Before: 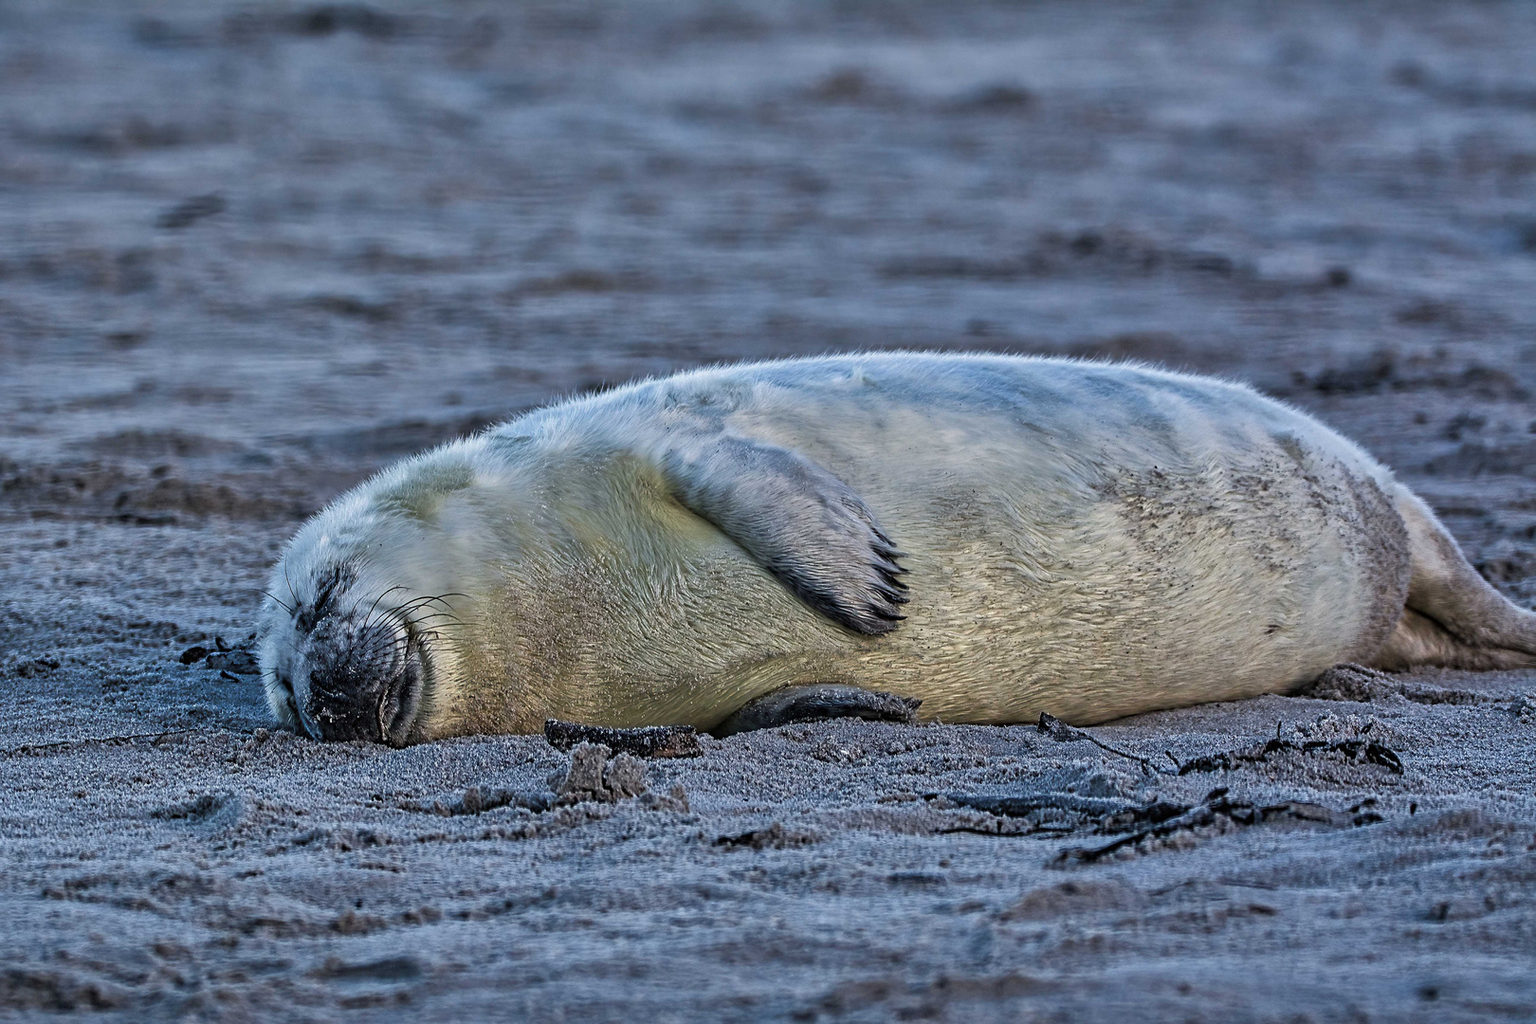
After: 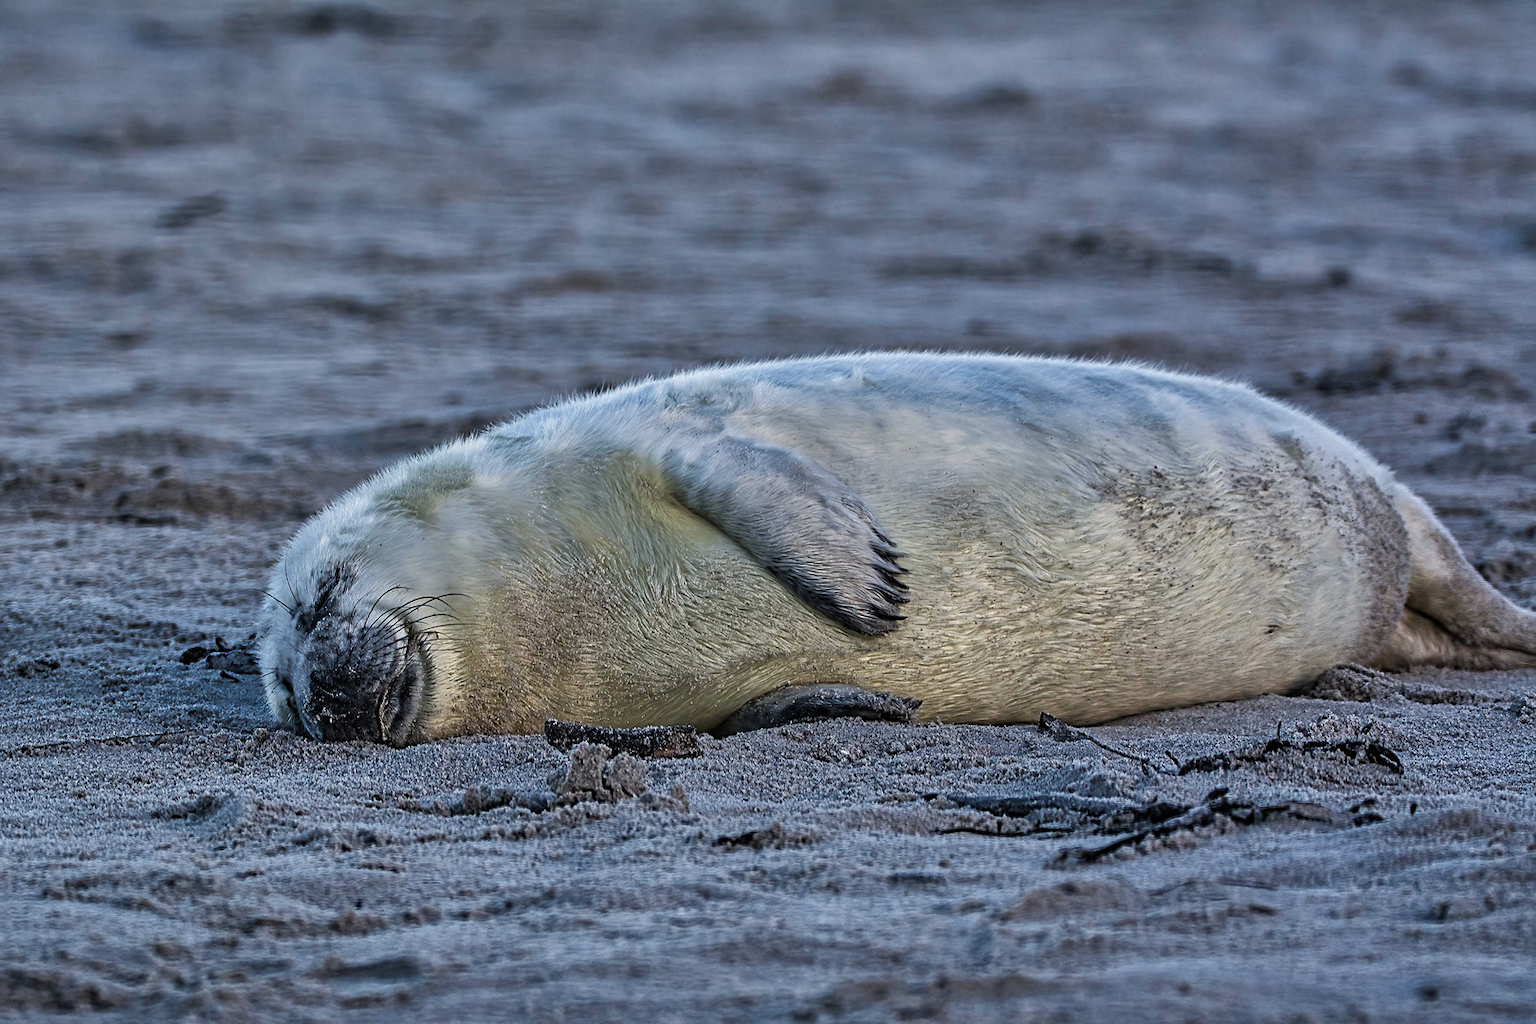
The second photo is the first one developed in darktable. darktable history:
bloom: size 13.65%, threshold 98.39%, strength 4.82%
contrast brightness saturation: saturation -0.1
